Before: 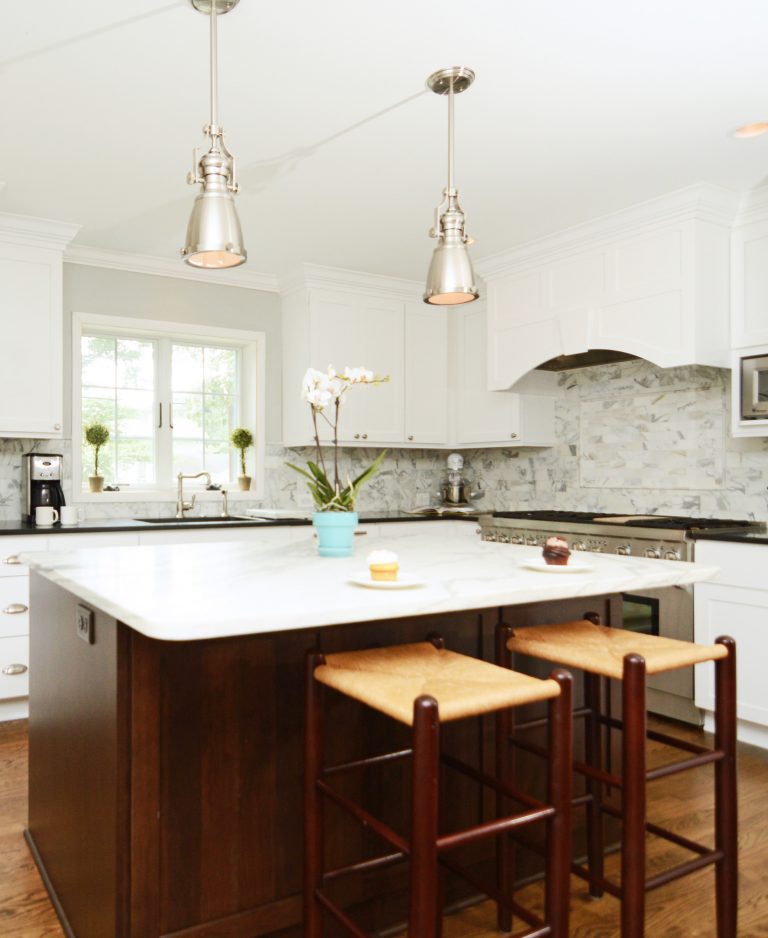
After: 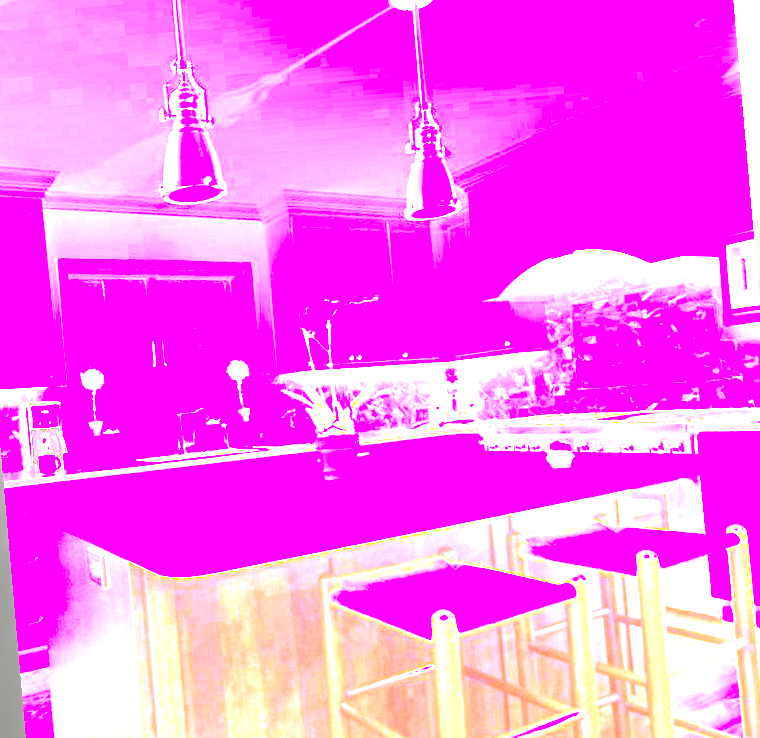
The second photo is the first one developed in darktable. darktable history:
rotate and perspective: rotation -5°, crop left 0.05, crop right 0.952, crop top 0.11, crop bottom 0.89
crop: top 0.448%, right 0.264%, bottom 5.045%
local contrast: on, module defaults
color correction: highlights b* 3
white balance: red 8, blue 8
